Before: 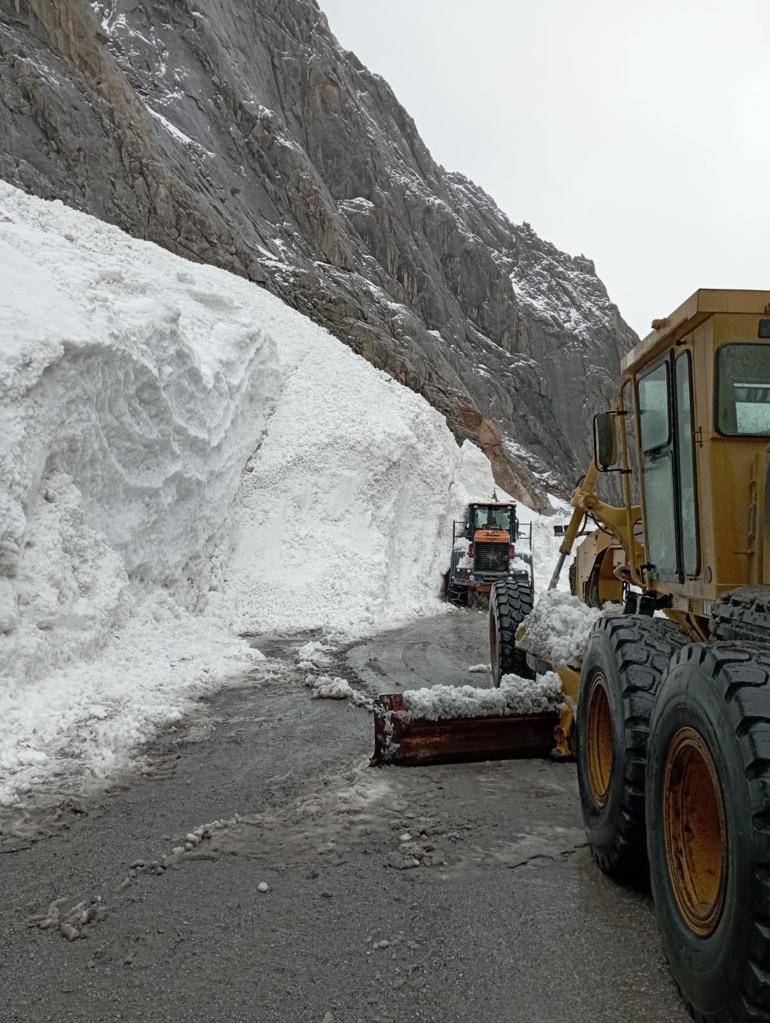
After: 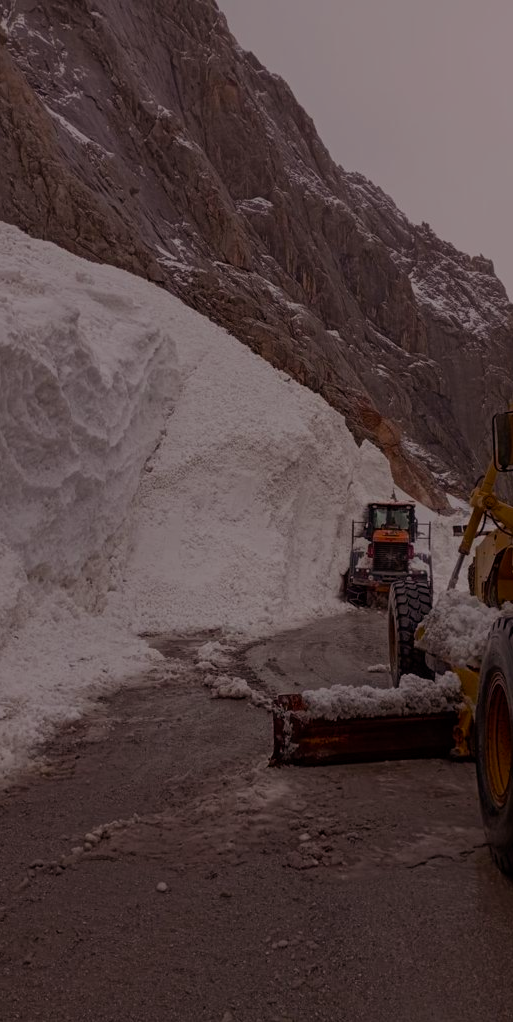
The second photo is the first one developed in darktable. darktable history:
crop and rotate: left 13.342%, right 19.991%
color balance rgb: linear chroma grading › global chroma 15%, perceptual saturation grading › global saturation 30%
rgb levels: mode RGB, independent channels, levels [[0, 0.474, 1], [0, 0.5, 1], [0, 0.5, 1]]
exposure: exposure -2.002 EV, compensate highlight preservation false
